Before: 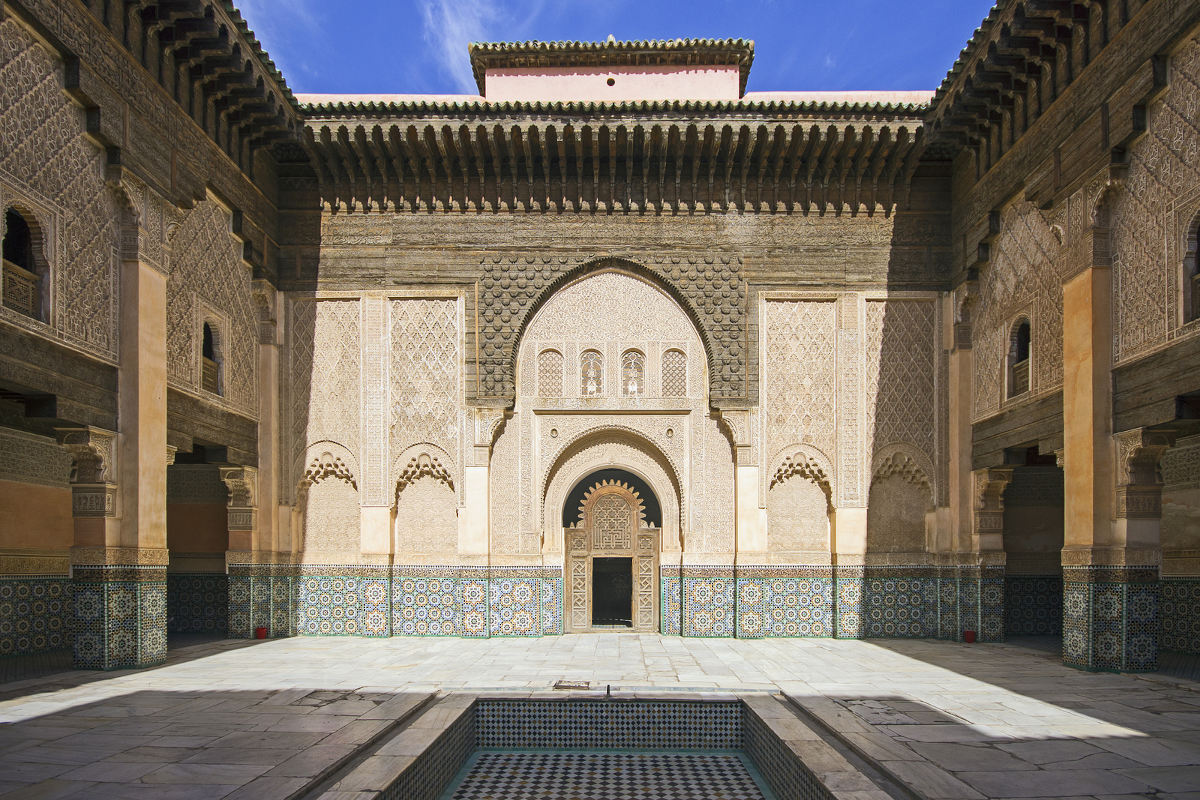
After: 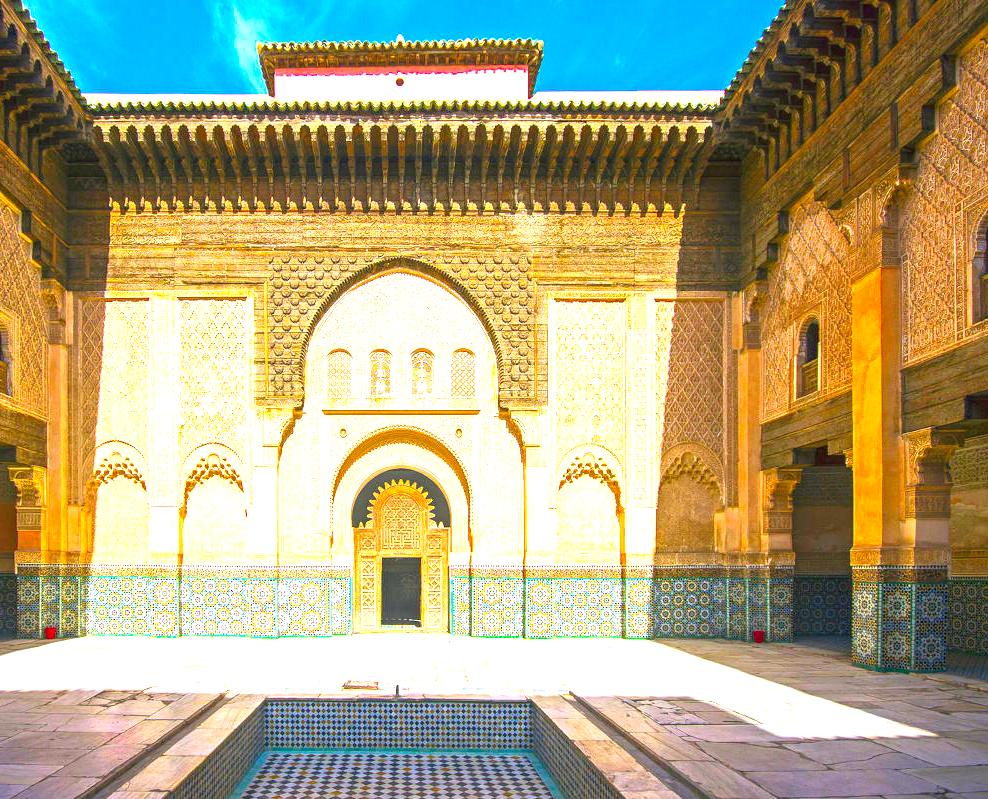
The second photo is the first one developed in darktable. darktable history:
crop: left 17.654%, bottom 0.029%
local contrast: detail 109%
exposure: exposure 1 EV, compensate highlight preservation false
tone equalizer: -8 EV -0.415 EV, -7 EV -0.359 EV, -6 EV -0.302 EV, -5 EV -0.215 EV, -3 EV 0.212 EV, -2 EV 0.326 EV, -1 EV 0.376 EV, +0 EV 0.415 EV
color correction: highlights a* 1.59, highlights b* -1.85, saturation 2.53
